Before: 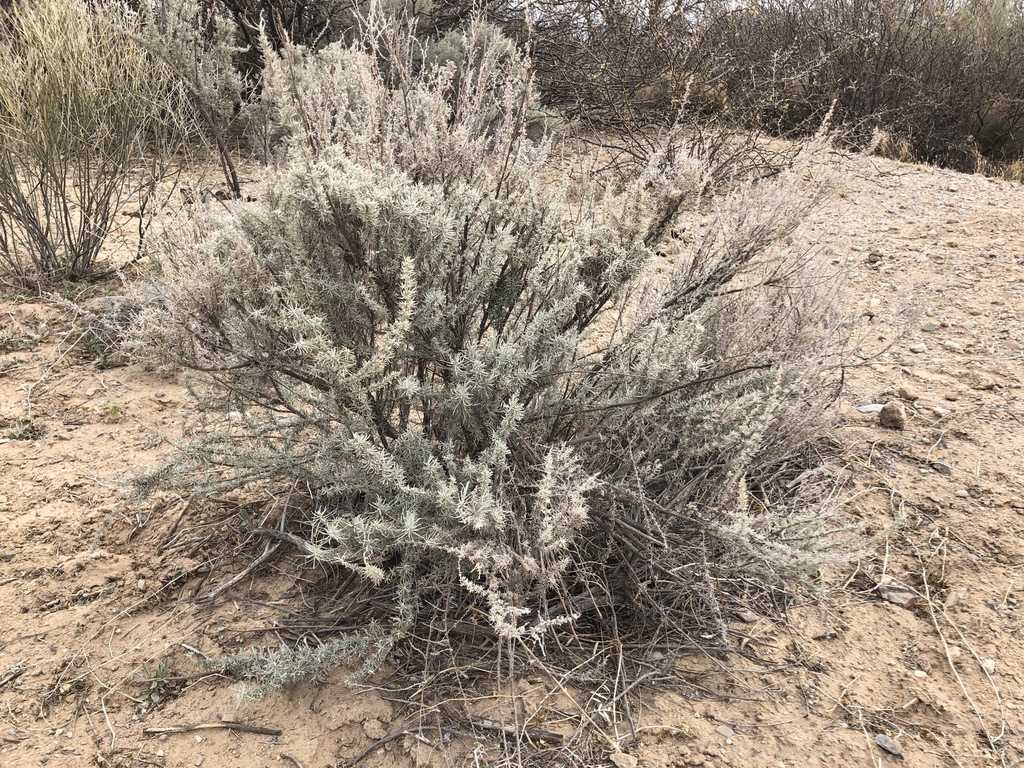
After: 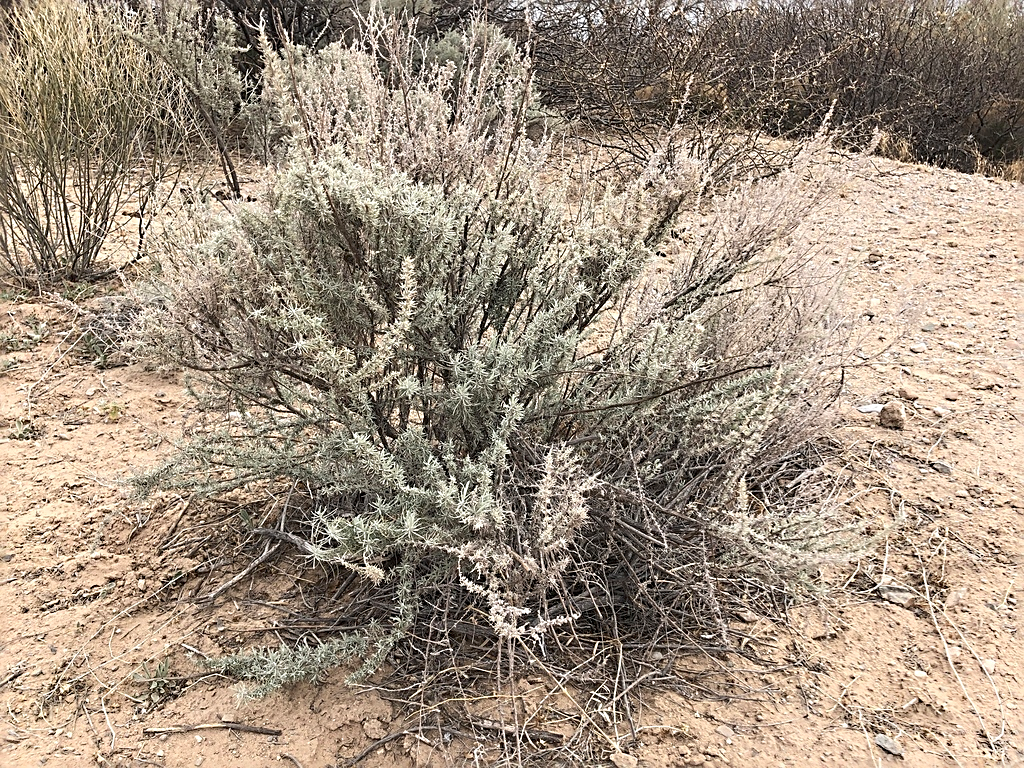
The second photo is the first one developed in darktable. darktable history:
sharpen: radius 2.612, amount 0.679
shadows and highlights: highlights 70.96, soften with gaussian
